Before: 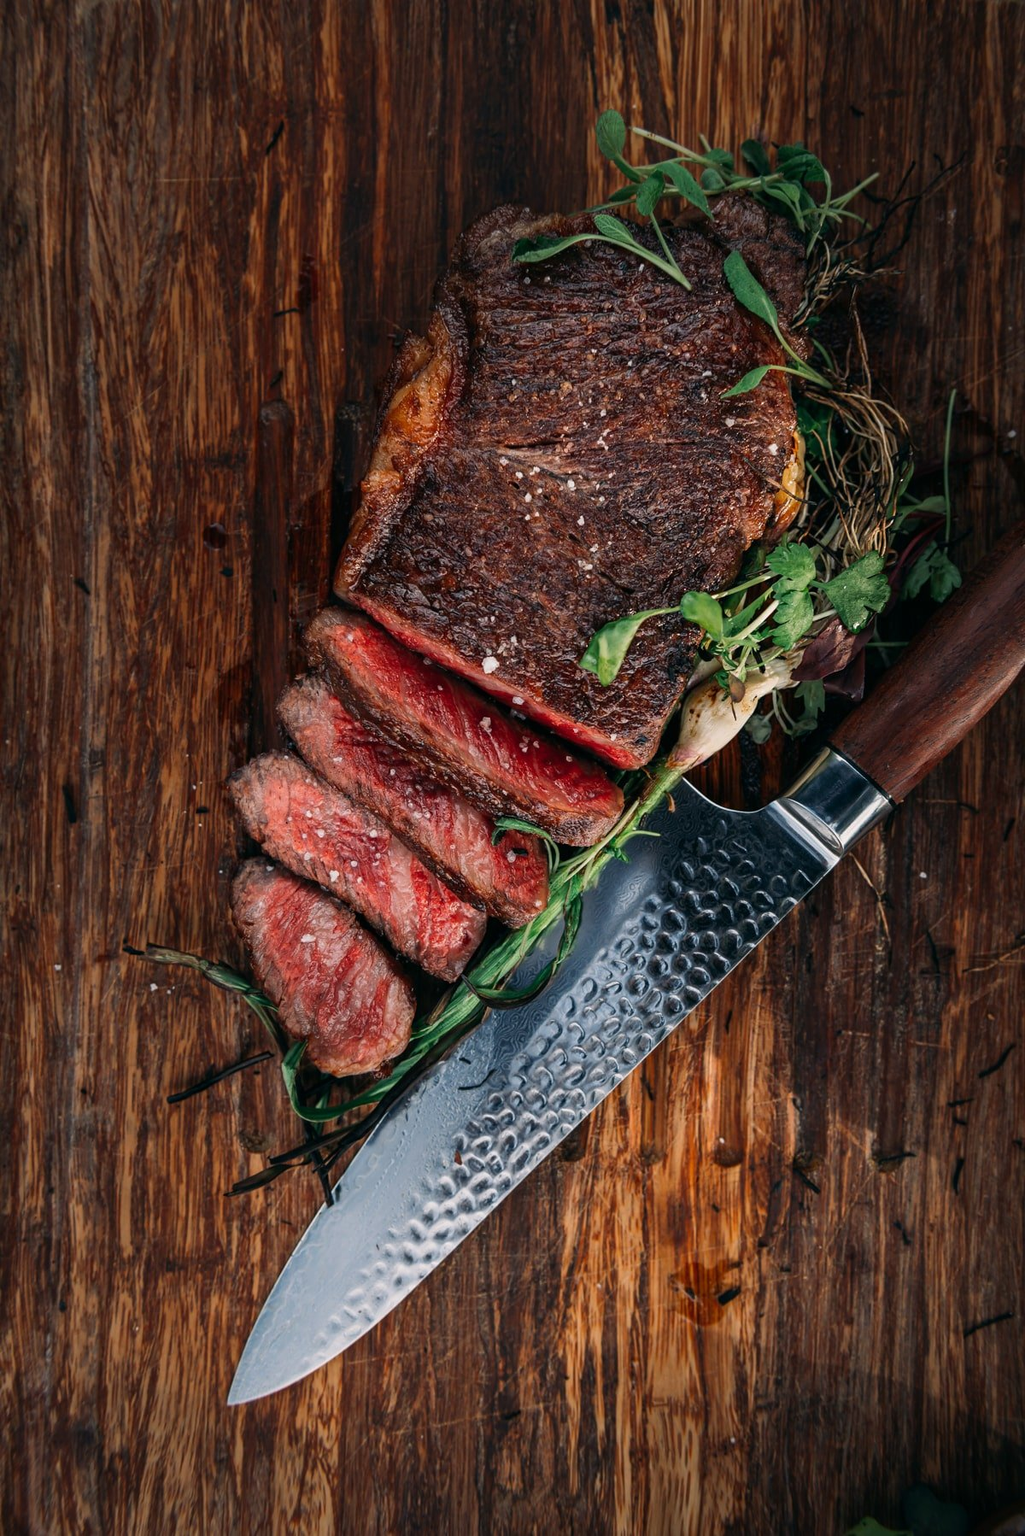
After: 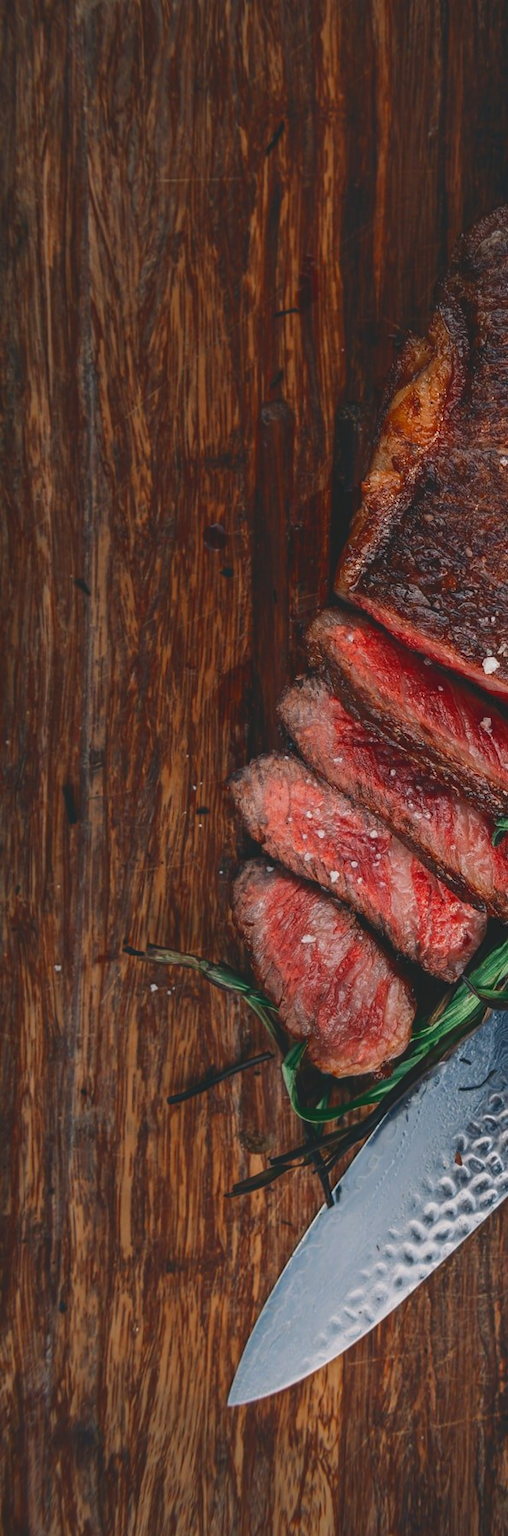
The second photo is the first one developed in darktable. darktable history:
tone curve: curves: ch0 [(0, 0) (0.003, 0.126) (0.011, 0.129) (0.025, 0.133) (0.044, 0.143) (0.069, 0.155) (0.1, 0.17) (0.136, 0.189) (0.177, 0.217) (0.224, 0.25) (0.277, 0.293) (0.335, 0.346) (0.399, 0.398) (0.468, 0.456) (0.543, 0.517) (0.623, 0.583) (0.709, 0.659) (0.801, 0.756) (0.898, 0.856) (1, 1)], color space Lab, independent channels, preserve colors none
crop and rotate: left 0.048%, top 0%, right 50.29%
